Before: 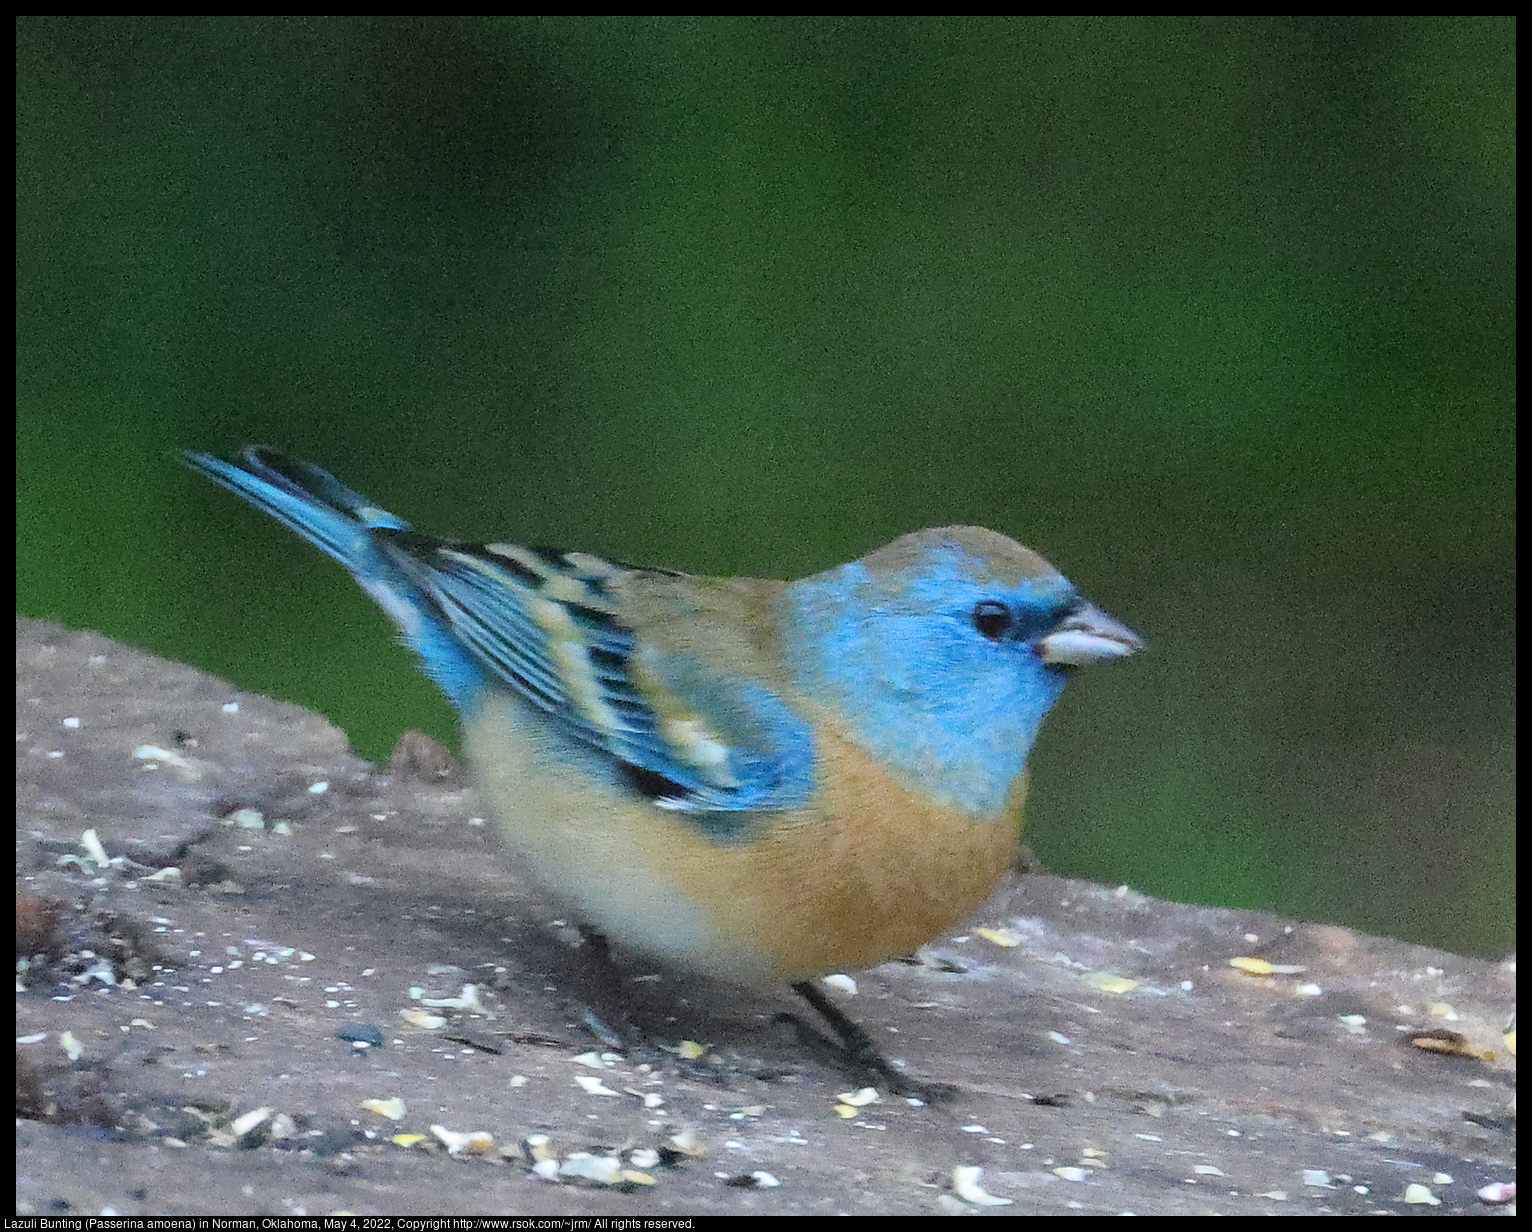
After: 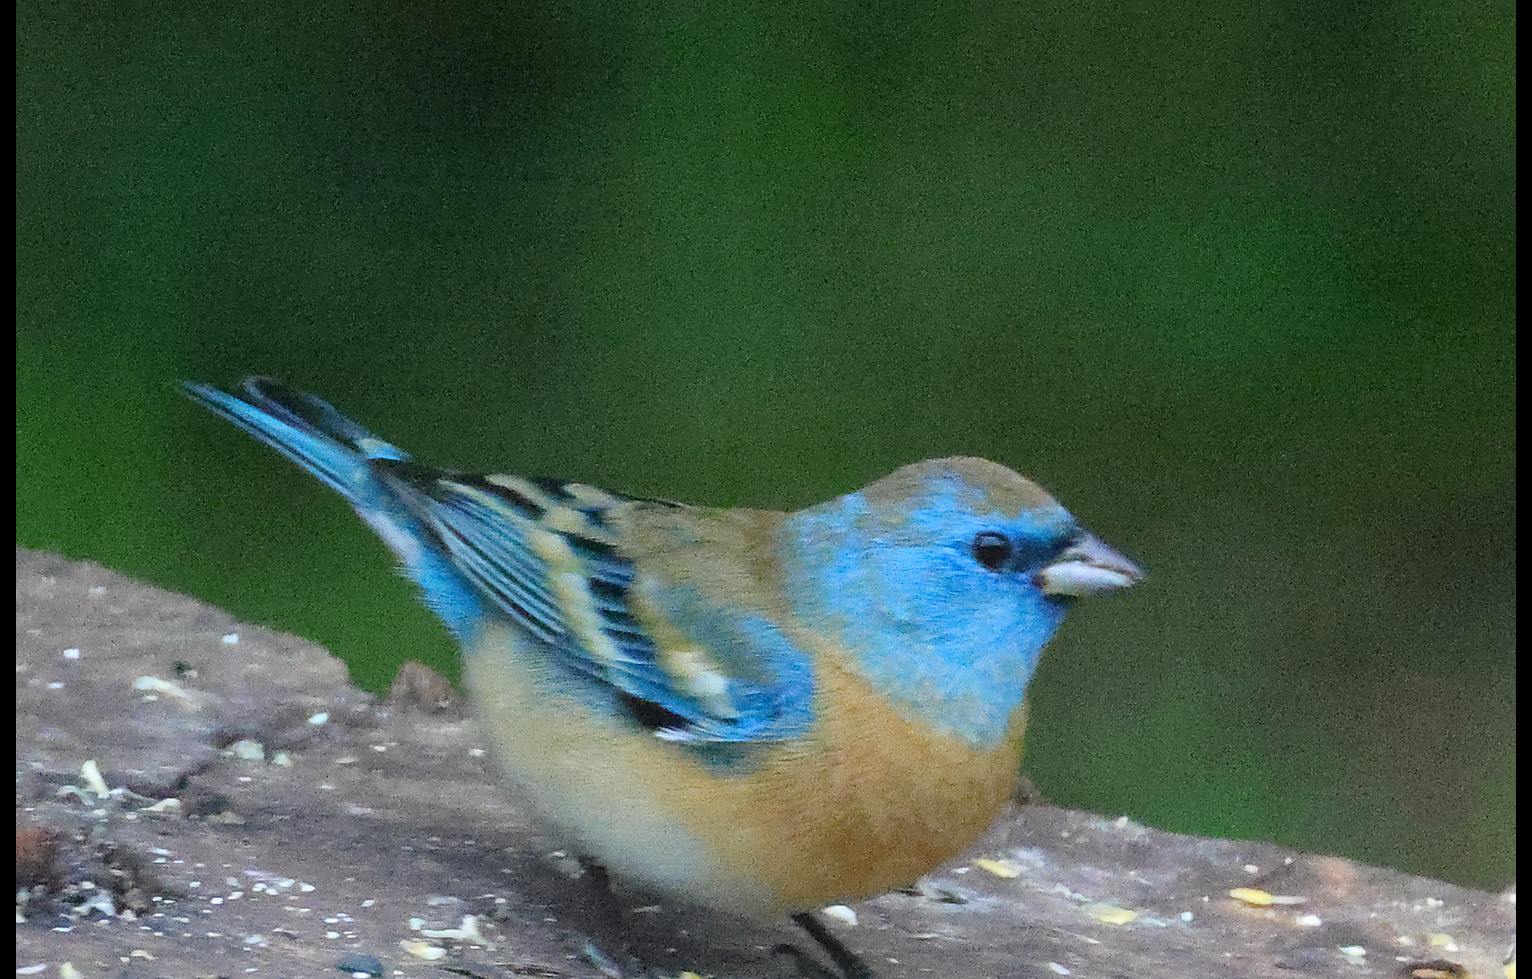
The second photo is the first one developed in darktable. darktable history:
crop and rotate: top 5.667%, bottom 14.868%
color correction: highlights a* 0.552, highlights b* 2.82, saturation 1.08
